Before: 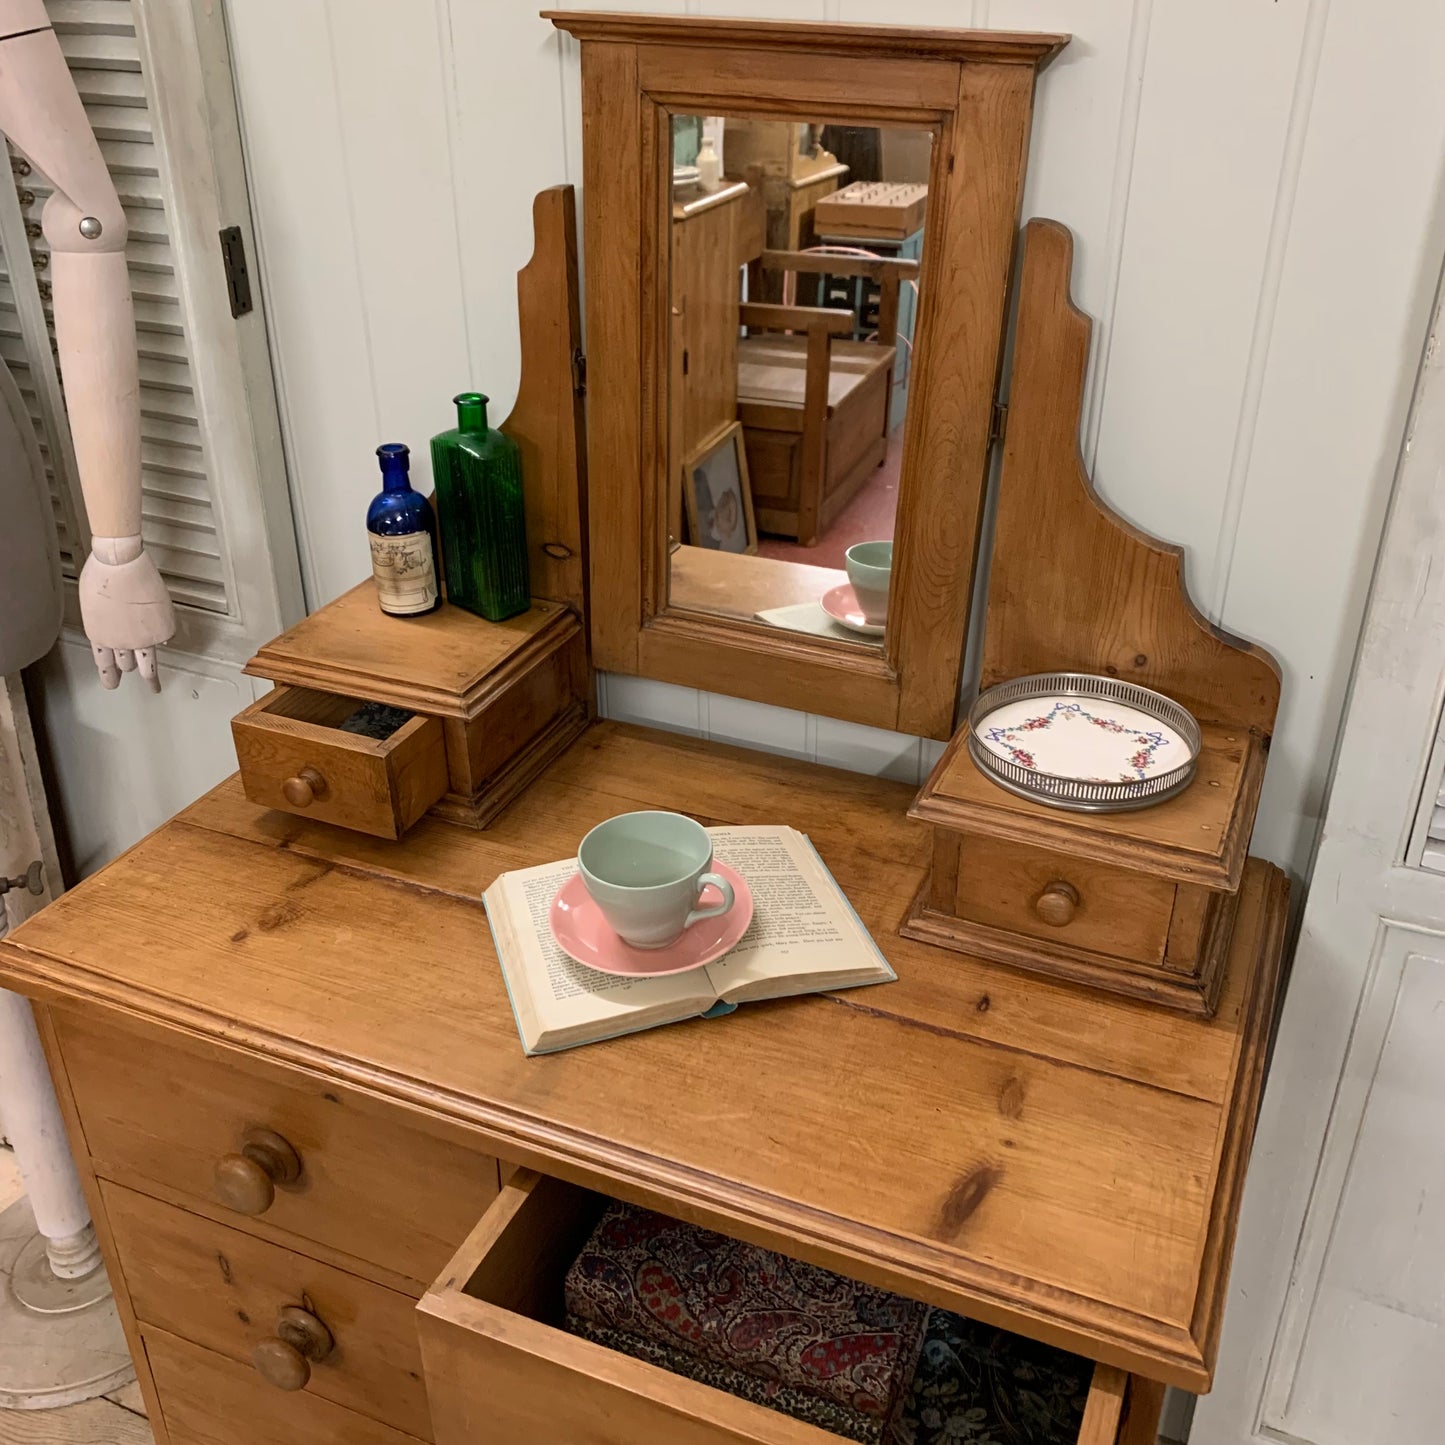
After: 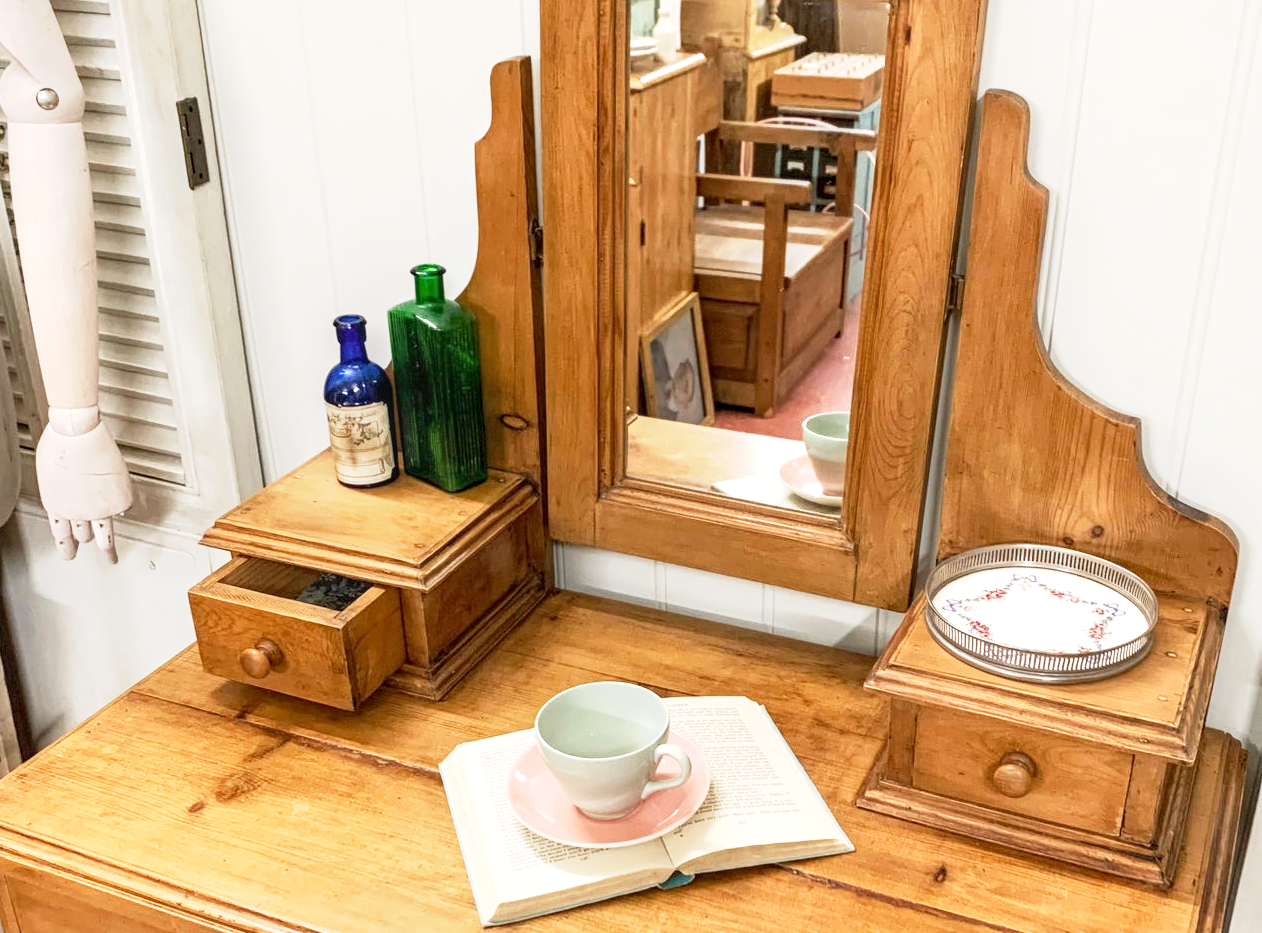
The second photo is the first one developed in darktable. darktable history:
crop: left 3.015%, top 8.969%, right 9.647%, bottom 26.457%
local contrast: on, module defaults
base curve: curves: ch0 [(0, 0) (0.088, 0.125) (0.176, 0.251) (0.354, 0.501) (0.613, 0.749) (1, 0.877)], preserve colors none
exposure: exposure 1 EV, compensate highlight preservation false
